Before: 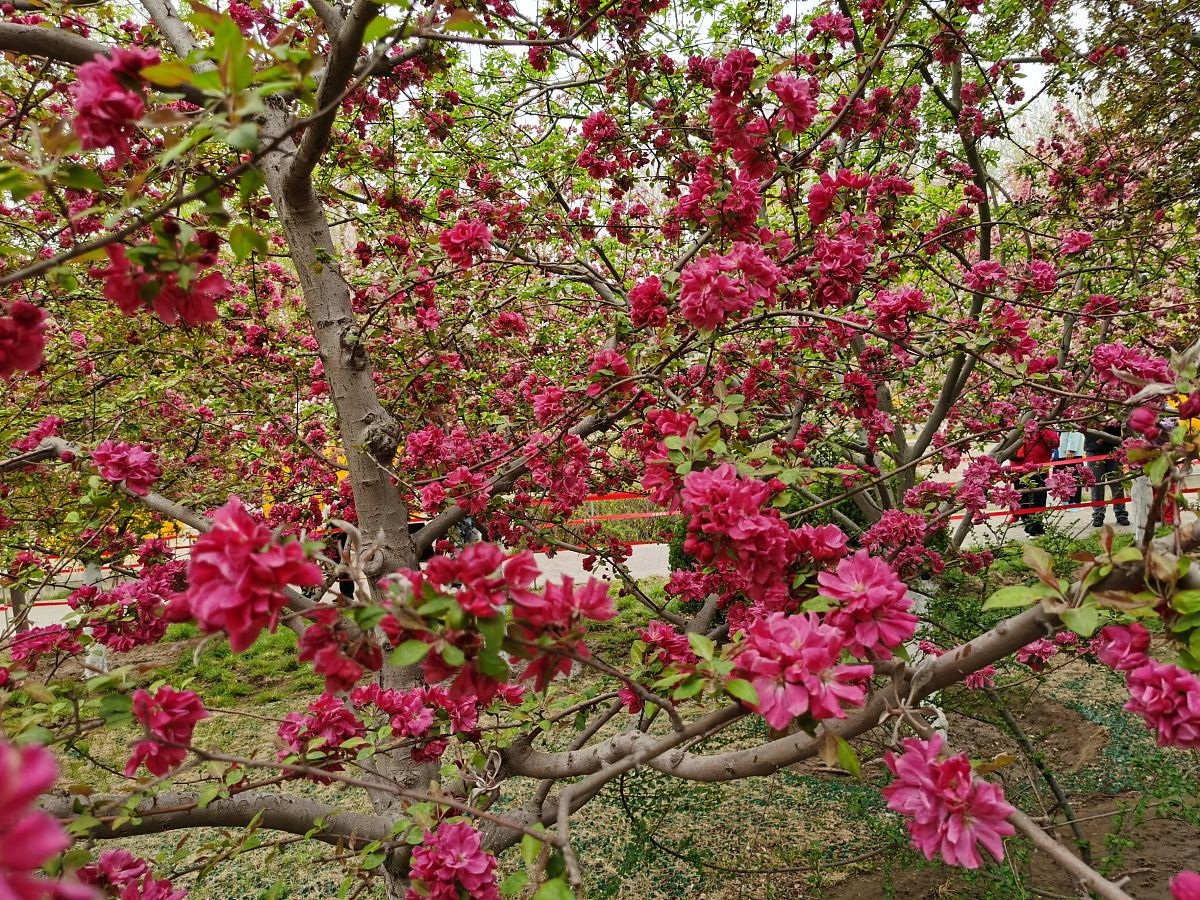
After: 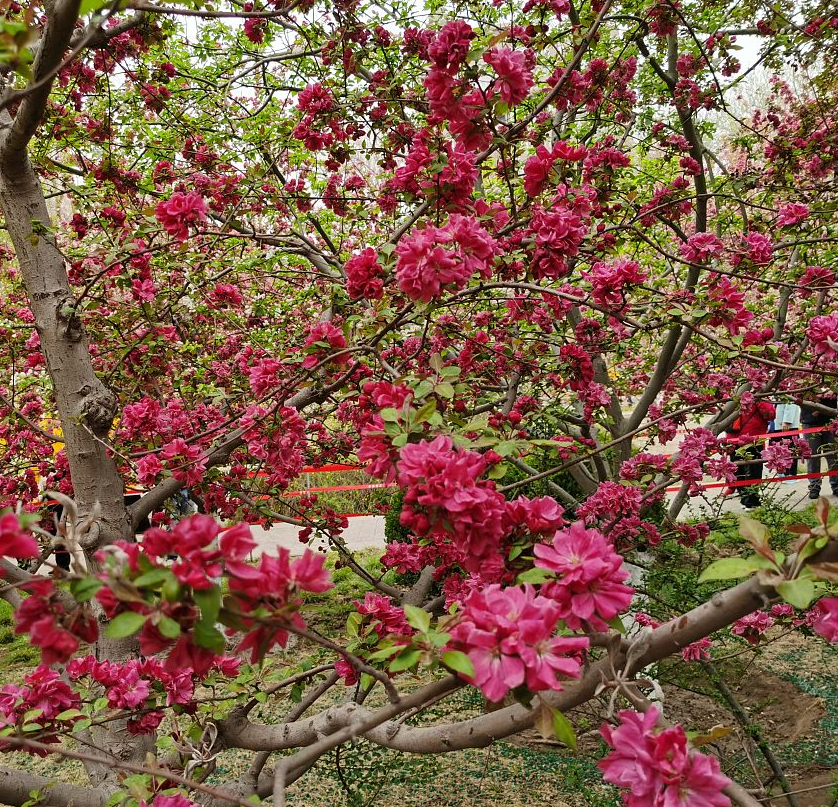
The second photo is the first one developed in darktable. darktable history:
crop and rotate: left 23.704%, top 3.218%, right 6.391%, bottom 7.044%
